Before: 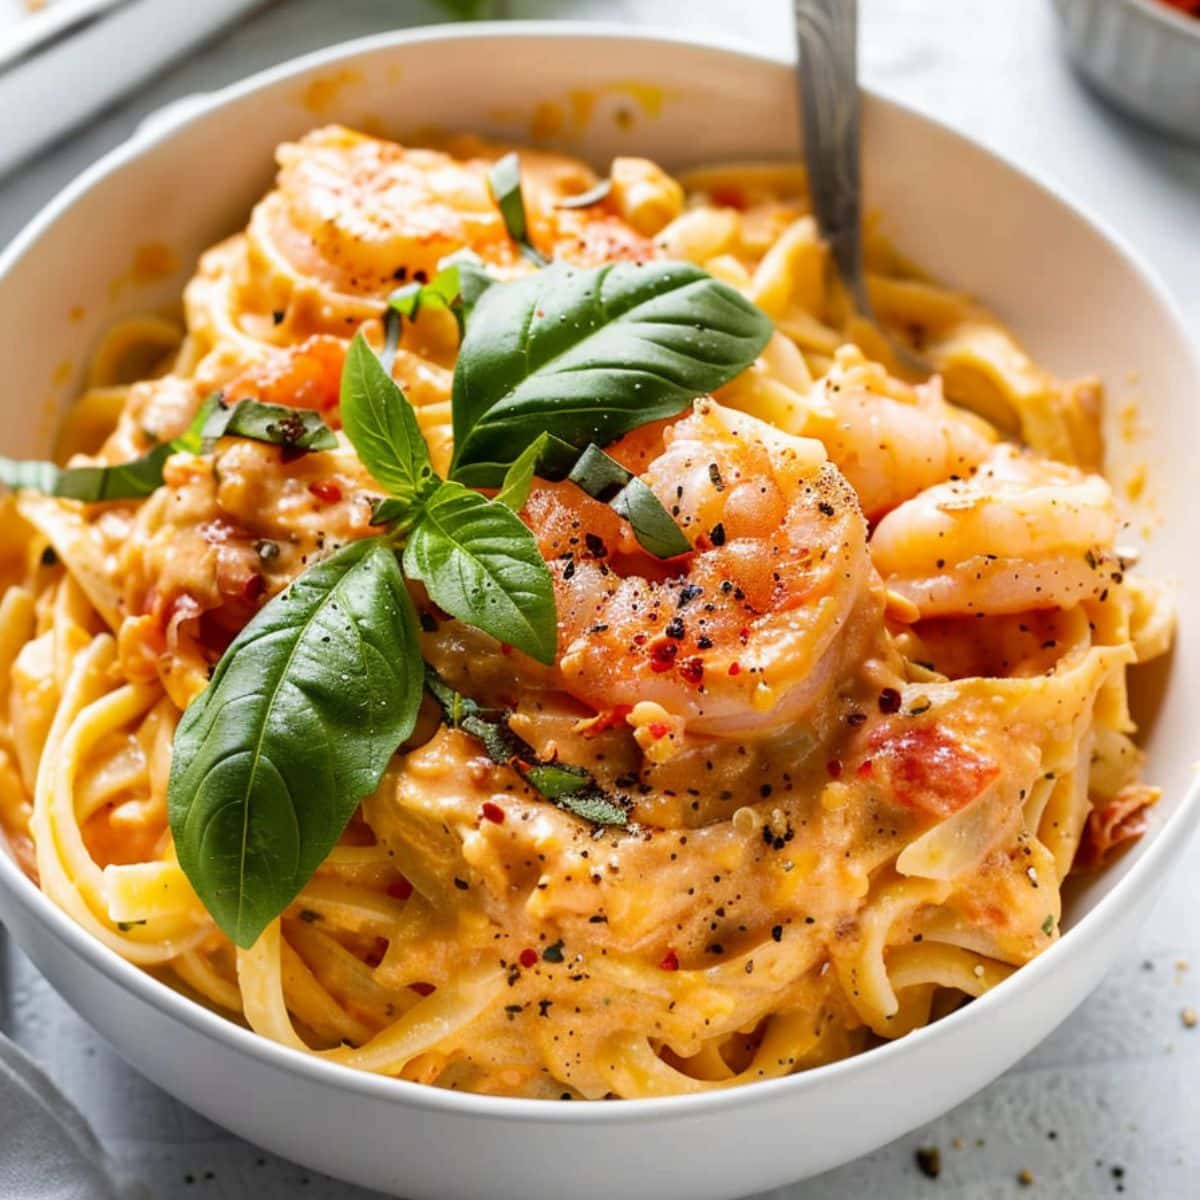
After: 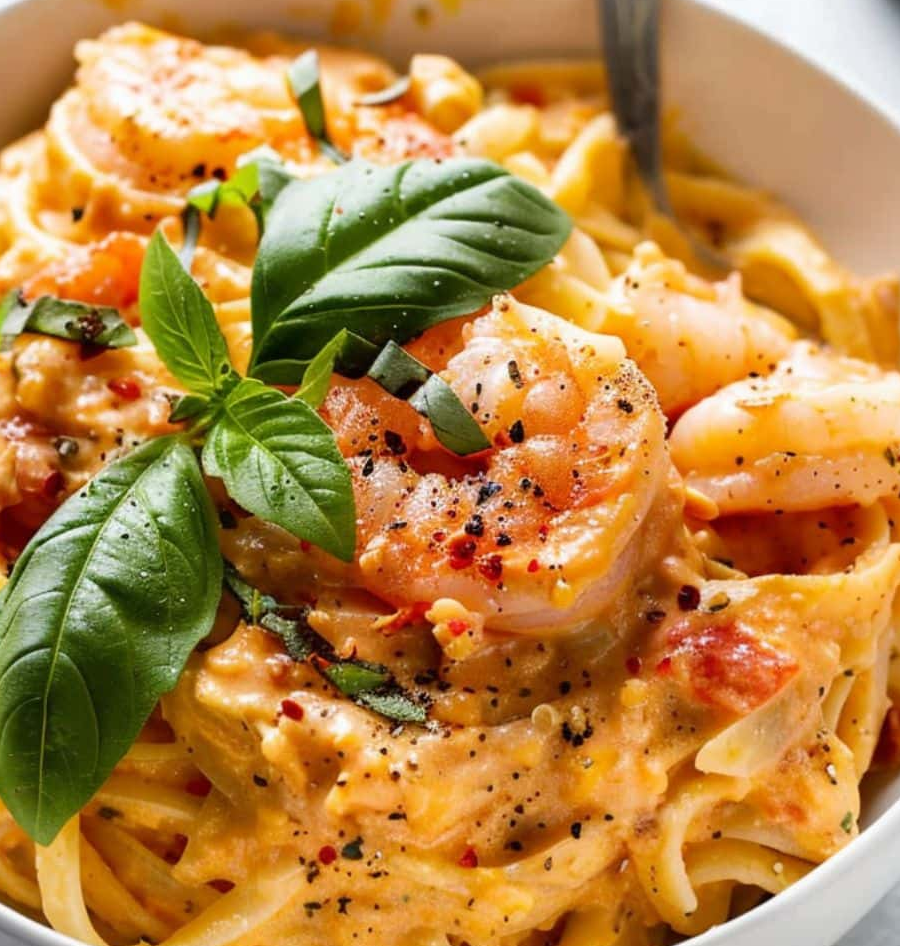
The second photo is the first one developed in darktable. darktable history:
crop: left 16.777%, top 8.595%, right 8.152%, bottom 12.501%
